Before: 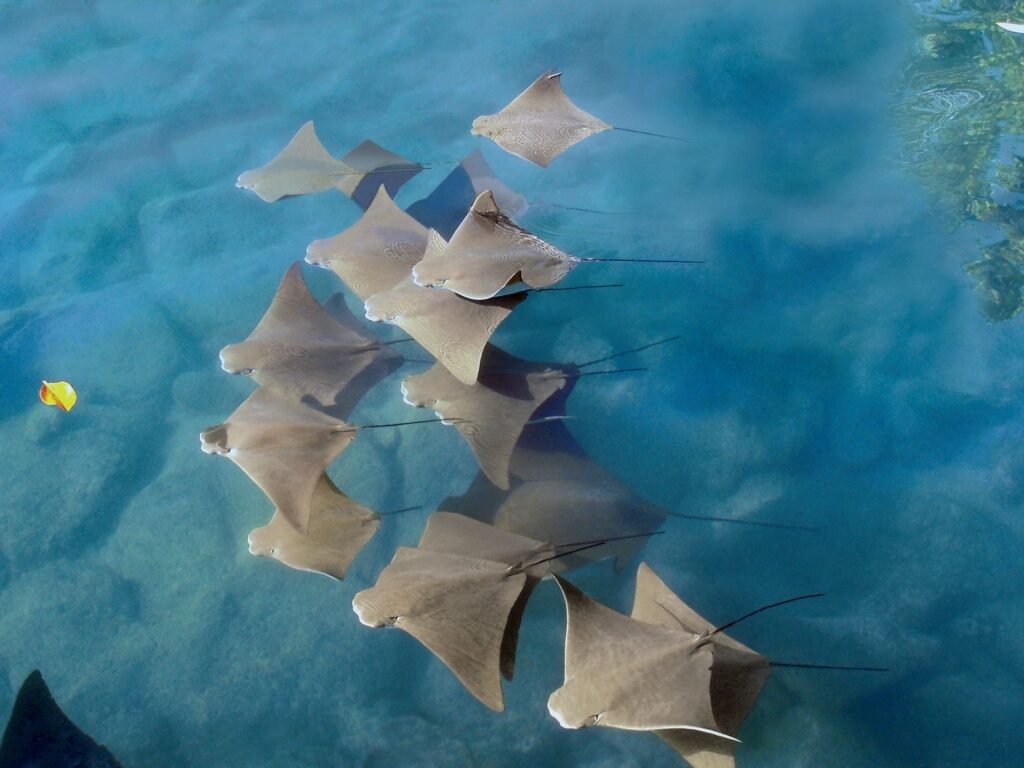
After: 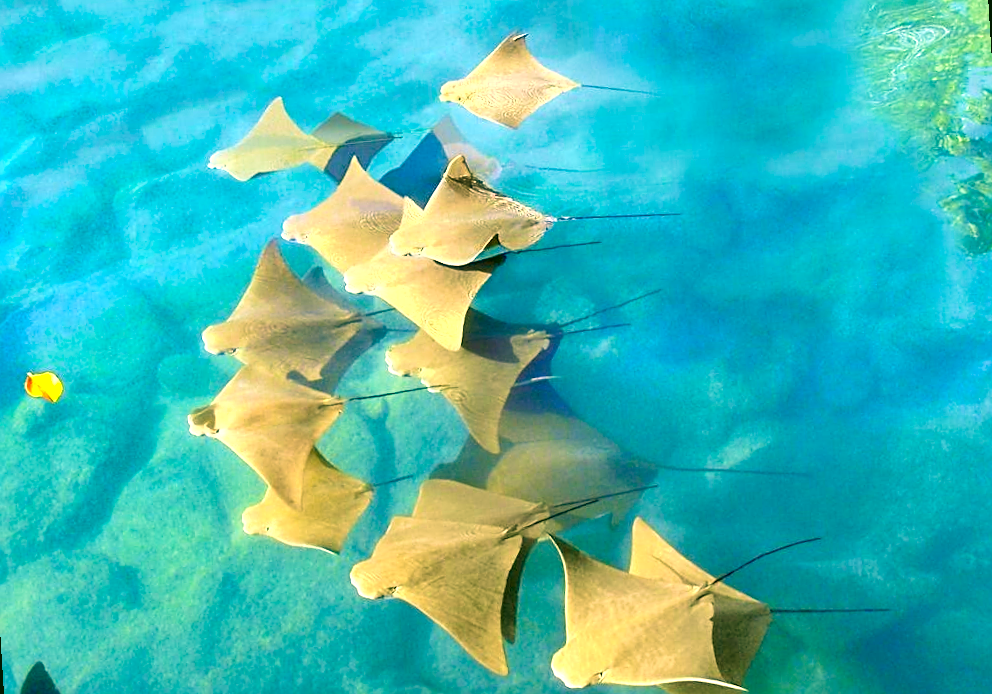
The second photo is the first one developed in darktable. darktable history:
rotate and perspective: rotation -3.52°, crop left 0.036, crop right 0.964, crop top 0.081, crop bottom 0.919
exposure: black level correction 0, exposure 1.2 EV, compensate exposure bias true, compensate highlight preservation false
color correction: highlights a* 5.62, highlights b* 33.57, shadows a* -25.86, shadows b* 4.02
shadows and highlights: soften with gaussian
velvia: on, module defaults
sharpen: on, module defaults
contrast brightness saturation: contrast 0.07, brightness 0.18, saturation 0.4
